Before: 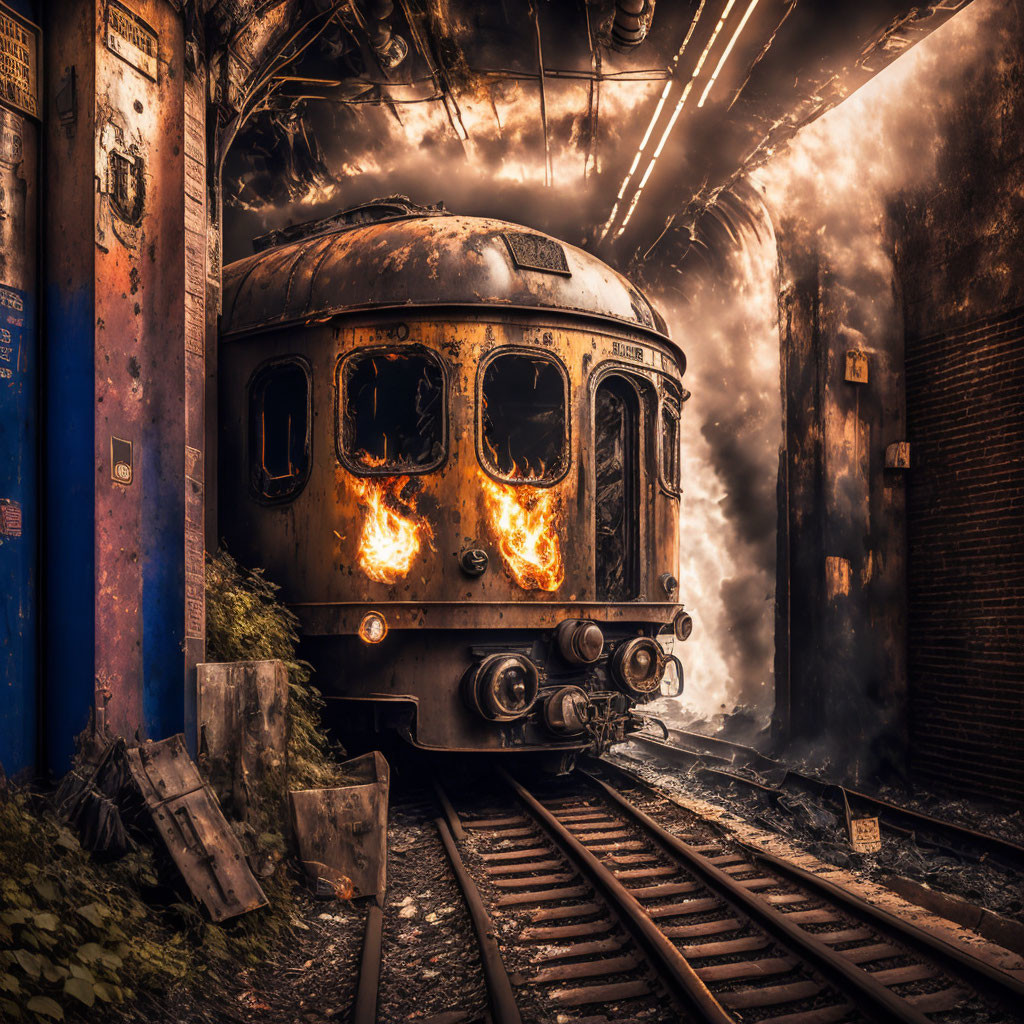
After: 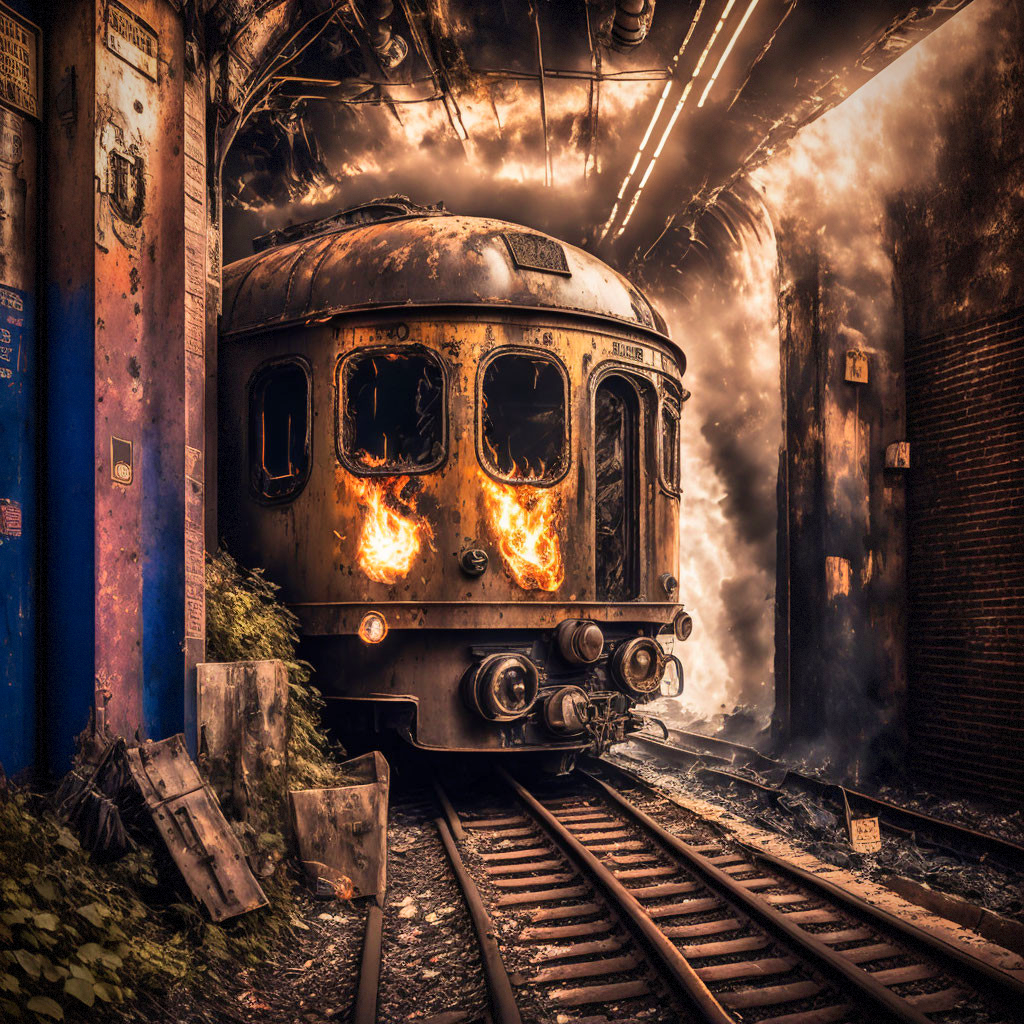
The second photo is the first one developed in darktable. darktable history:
vignetting: fall-off start 72.17%, fall-off radius 108.18%, brightness -0.571, saturation -0.003, width/height ratio 0.735, dithering 8-bit output
shadows and highlights: shadows 47.77, highlights -40.84, soften with gaussian
velvia: on, module defaults
